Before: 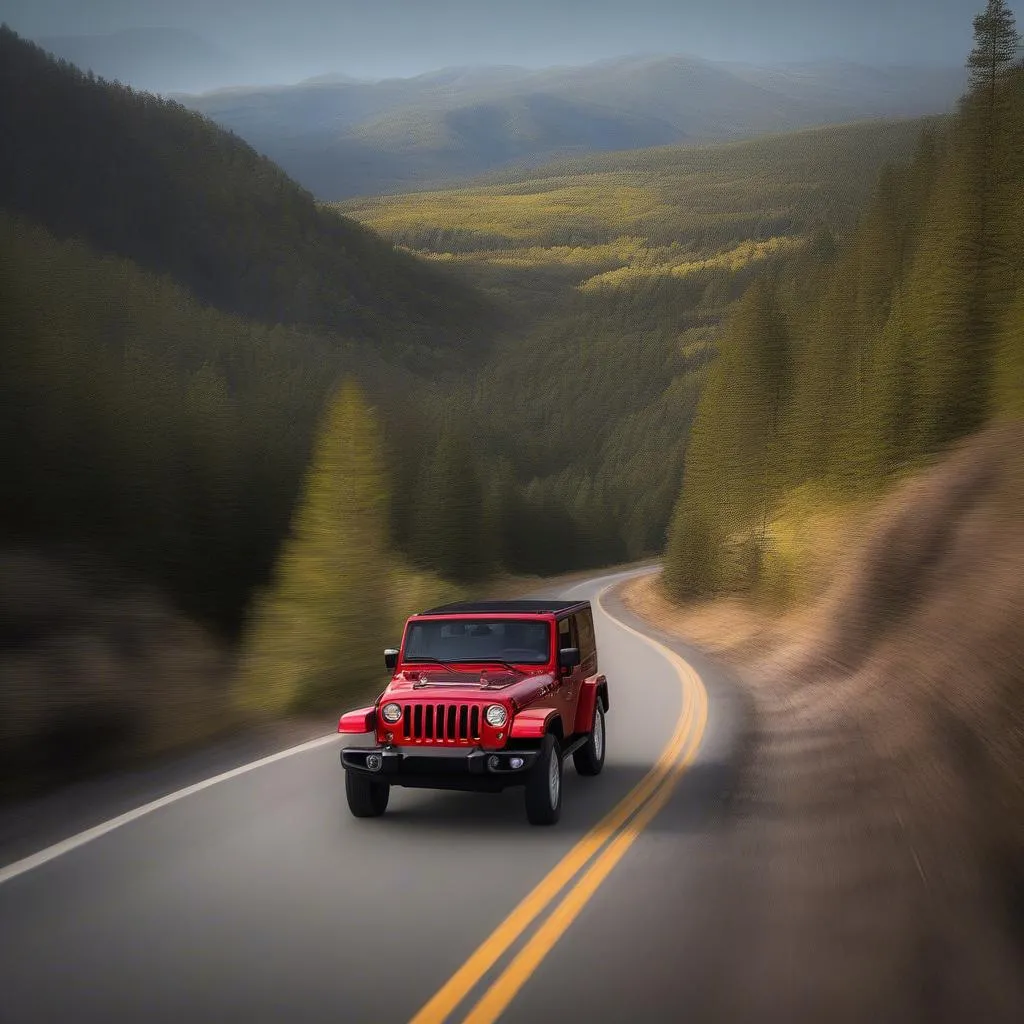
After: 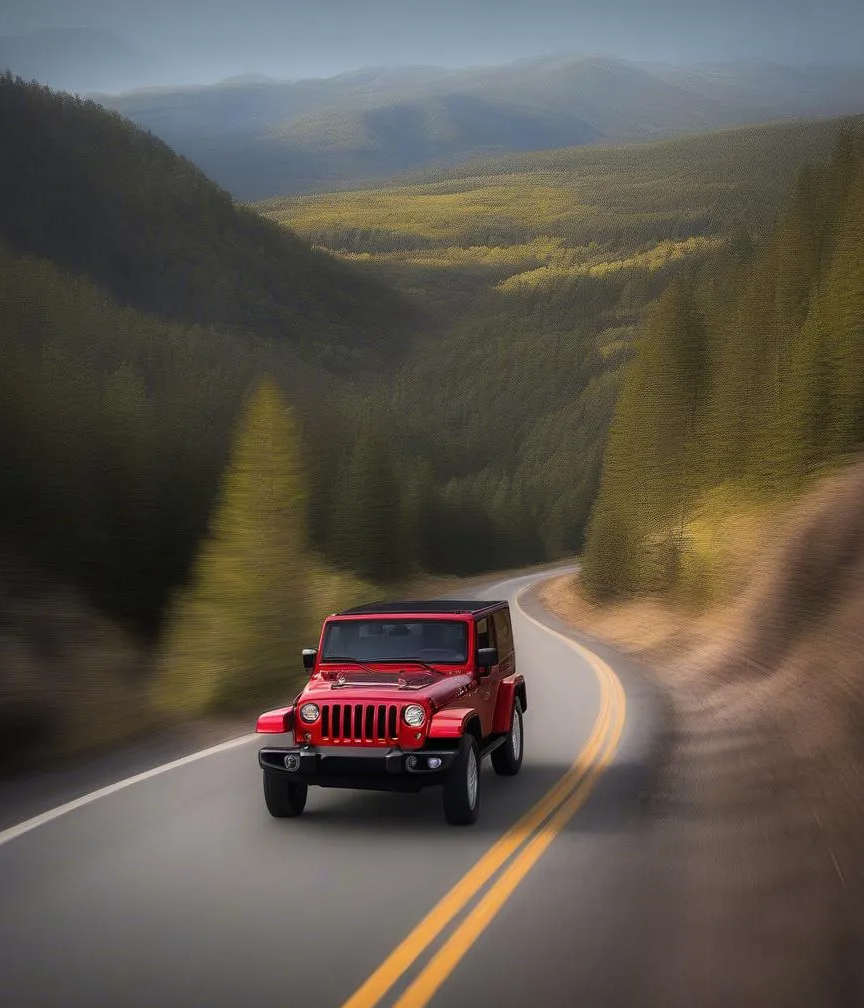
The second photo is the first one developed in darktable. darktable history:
crop: left 8.026%, right 7.374%
white balance: red 1, blue 1
